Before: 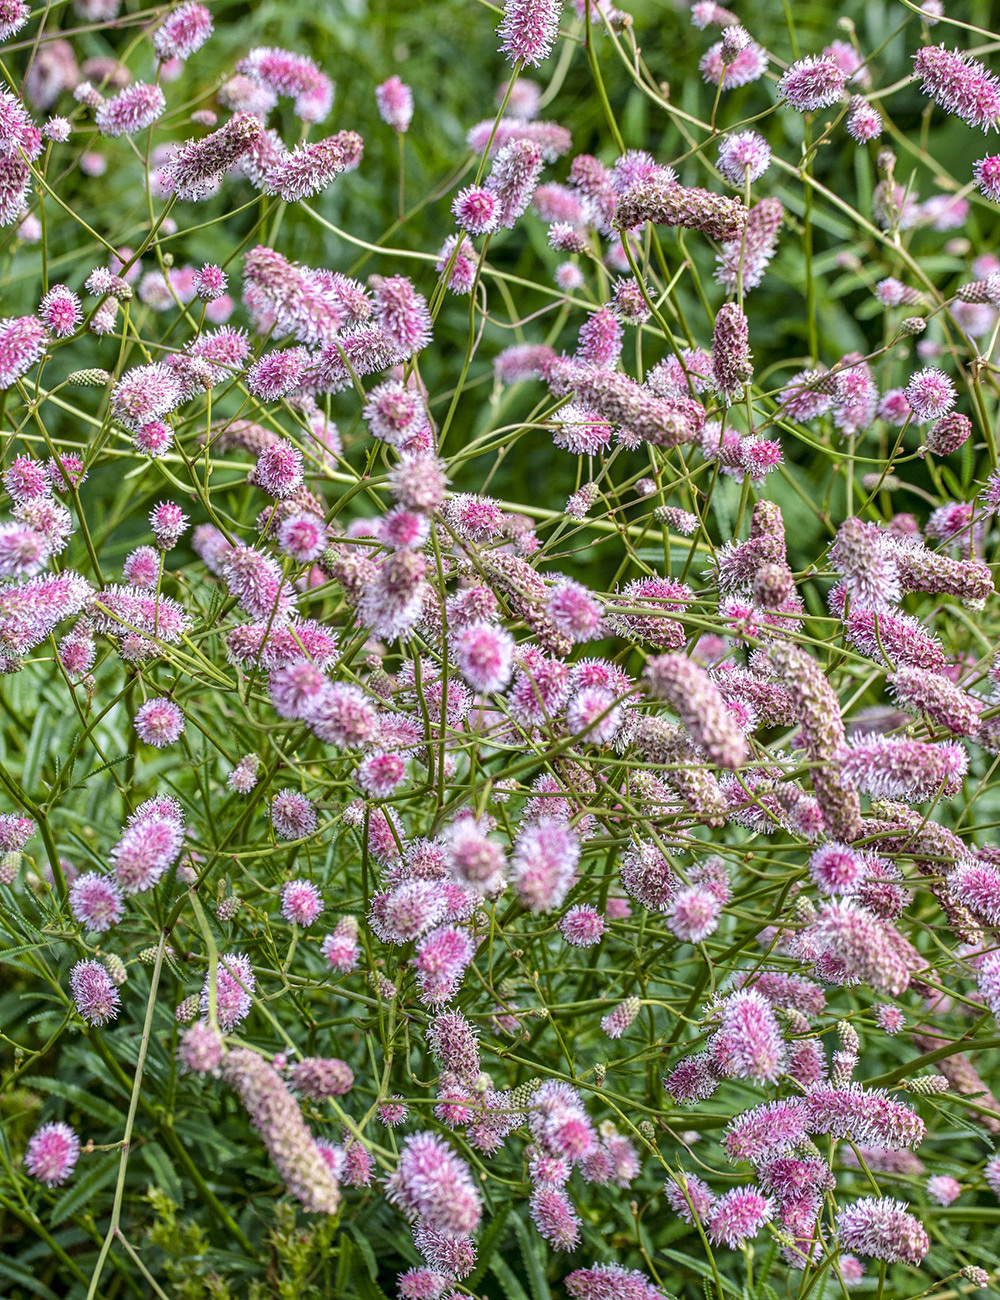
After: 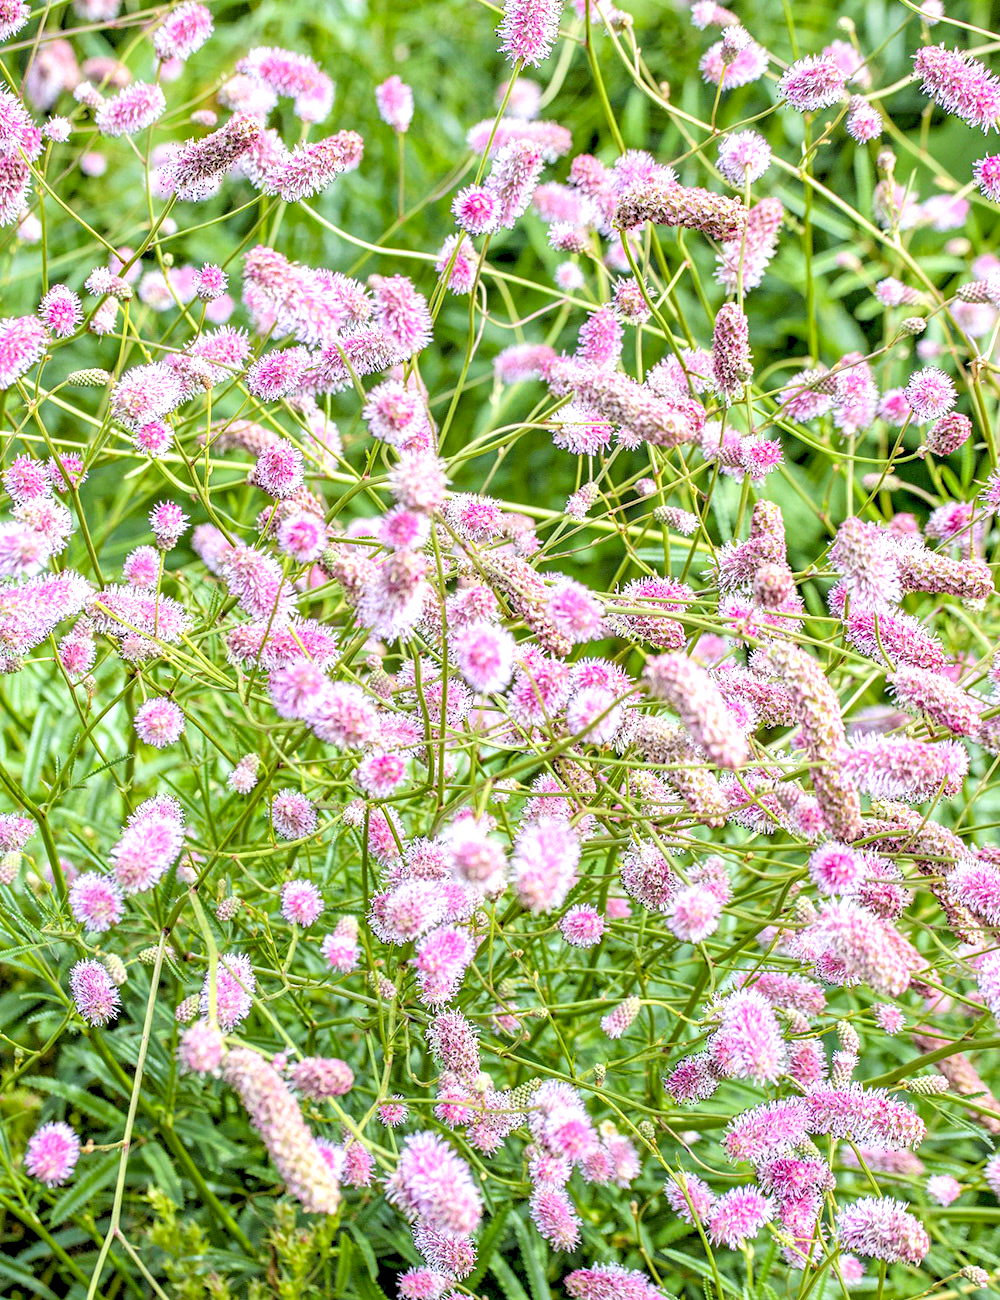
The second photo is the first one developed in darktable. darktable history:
exposure: exposure 0.64 EV, compensate highlight preservation false
levels: levels [0.093, 0.434, 0.988]
